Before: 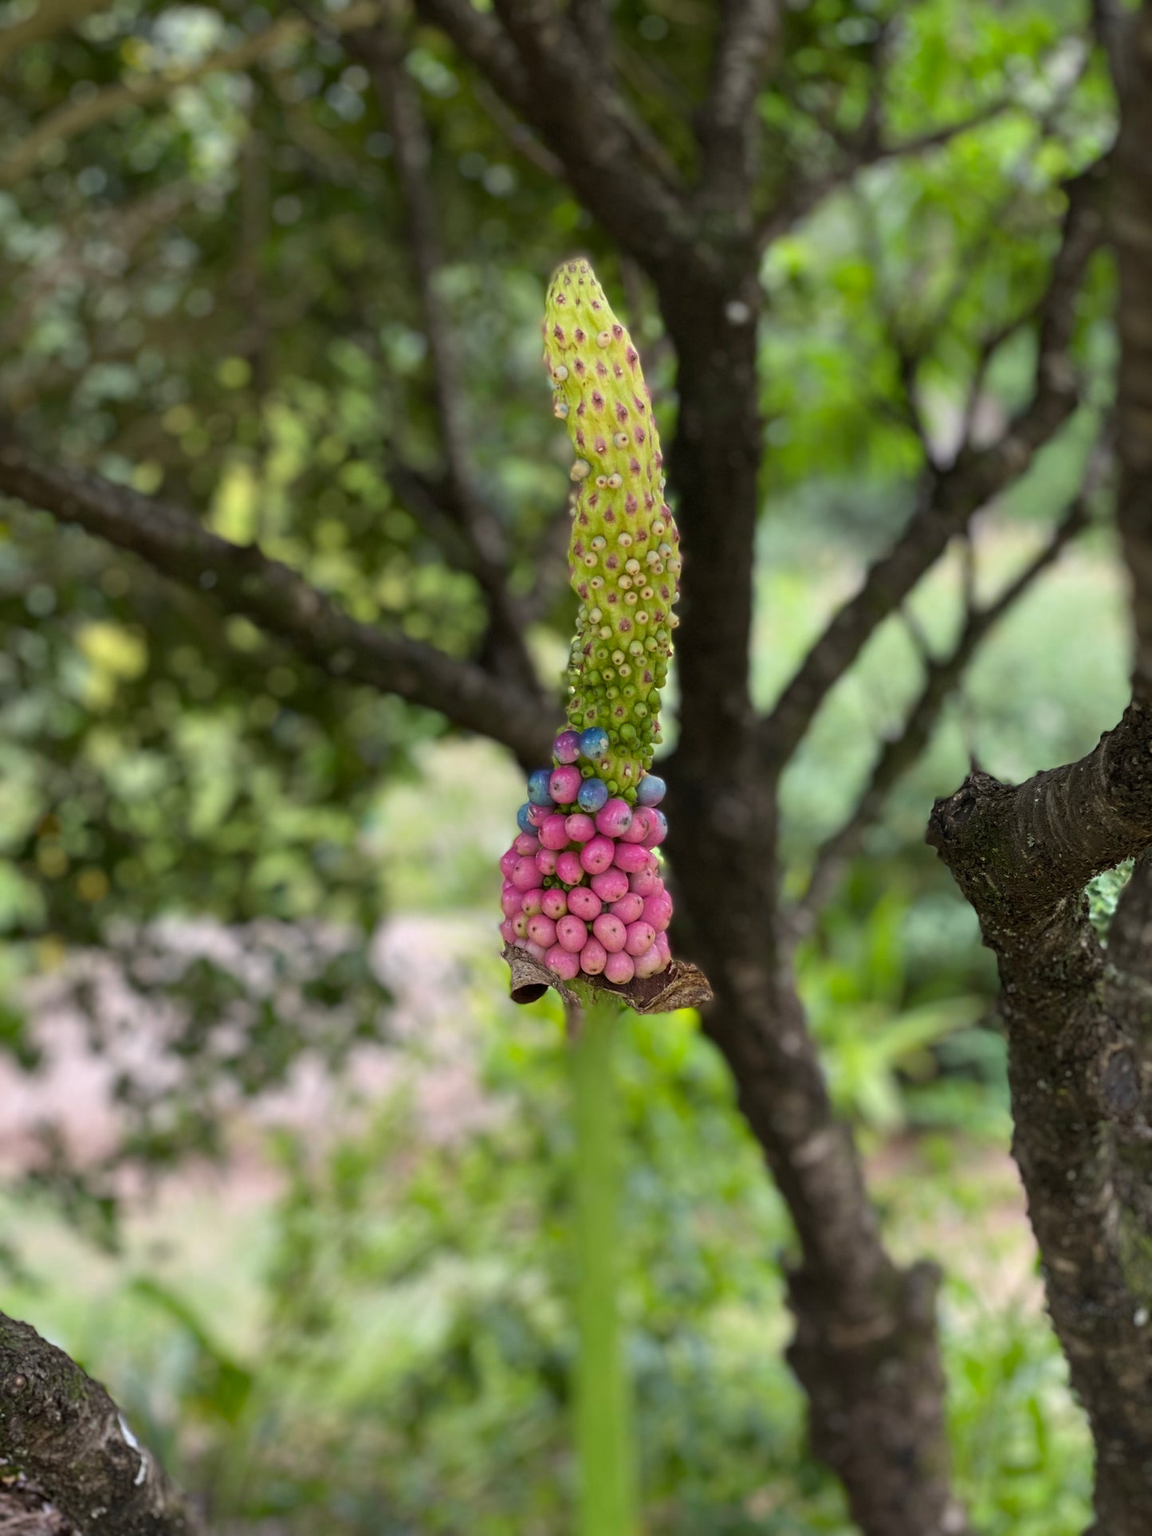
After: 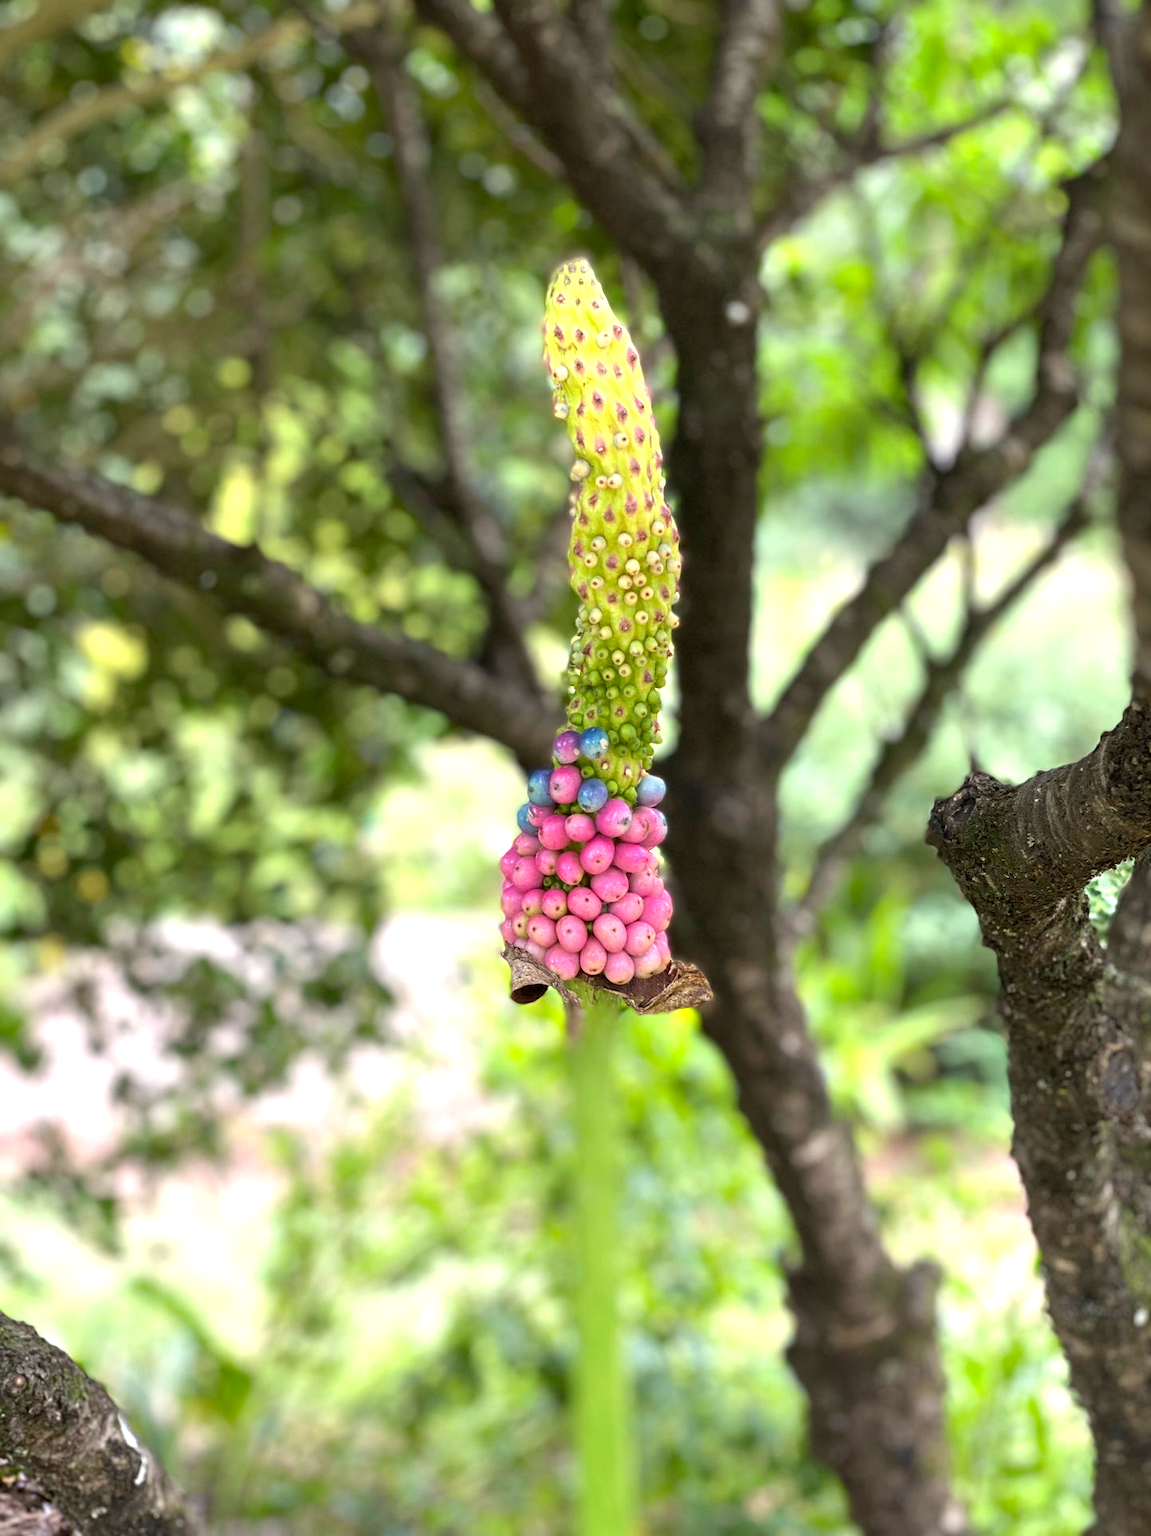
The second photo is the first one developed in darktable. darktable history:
exposure: black level correction 0.001, exposure 1.048 EV, compensate highlight preservation false
